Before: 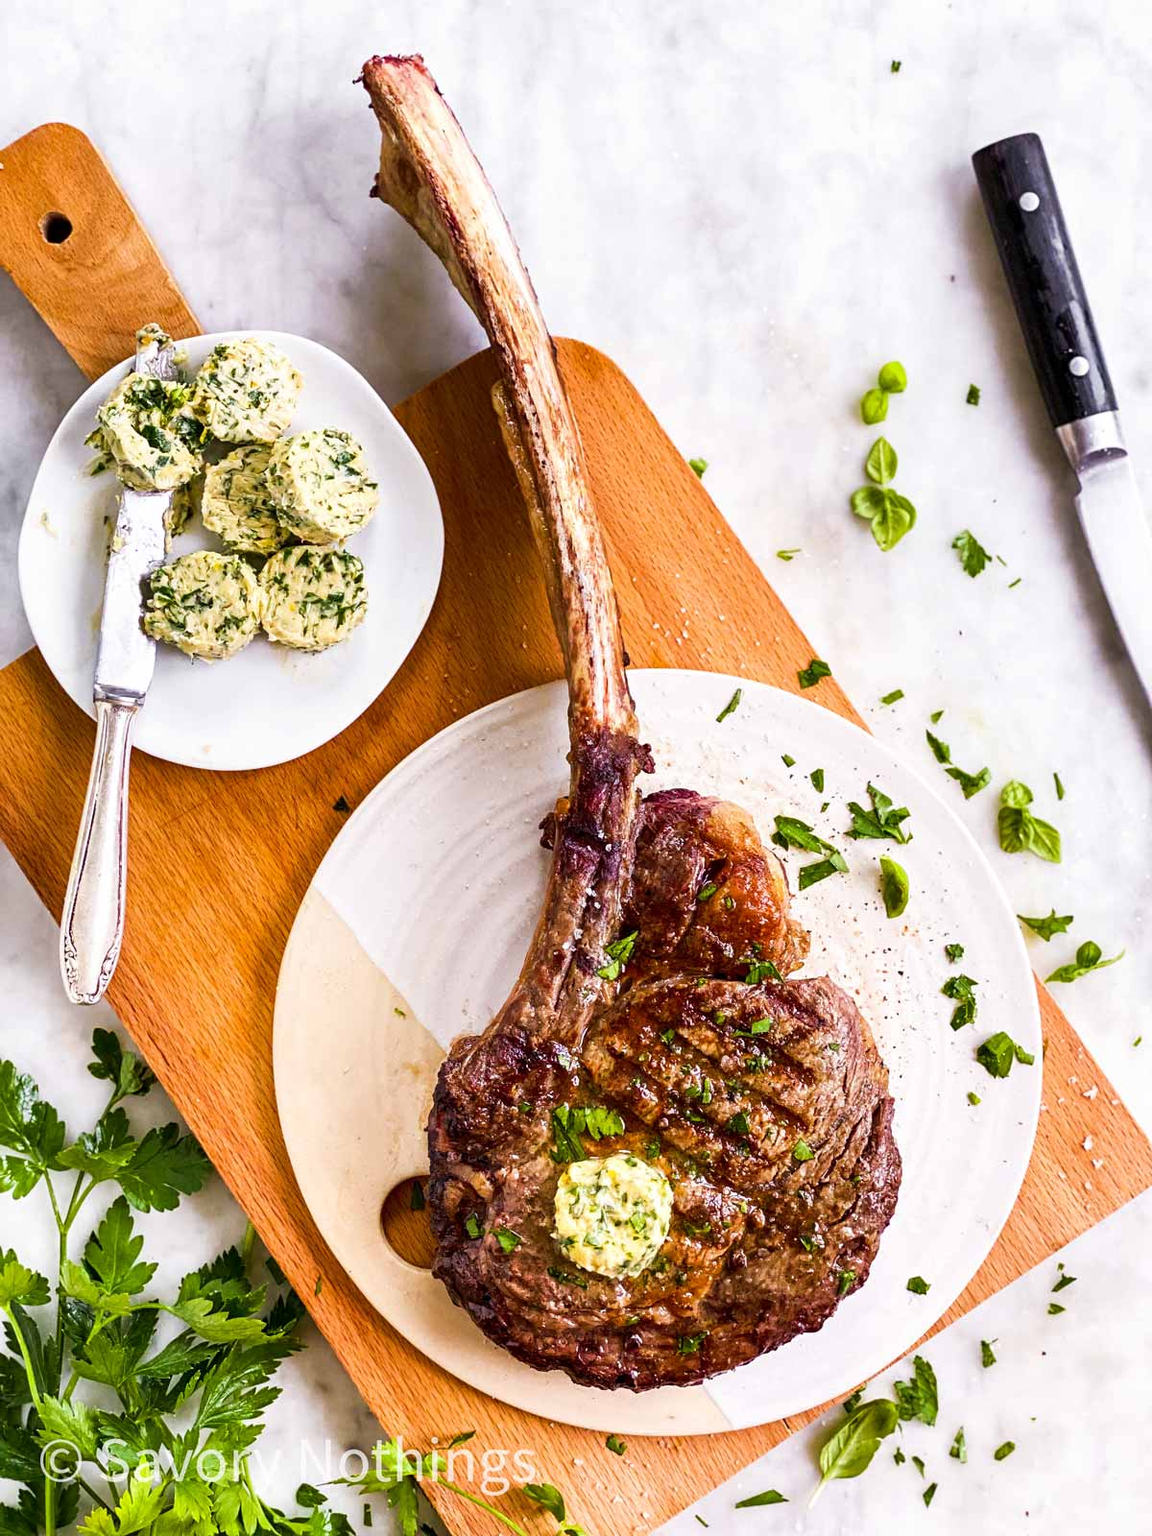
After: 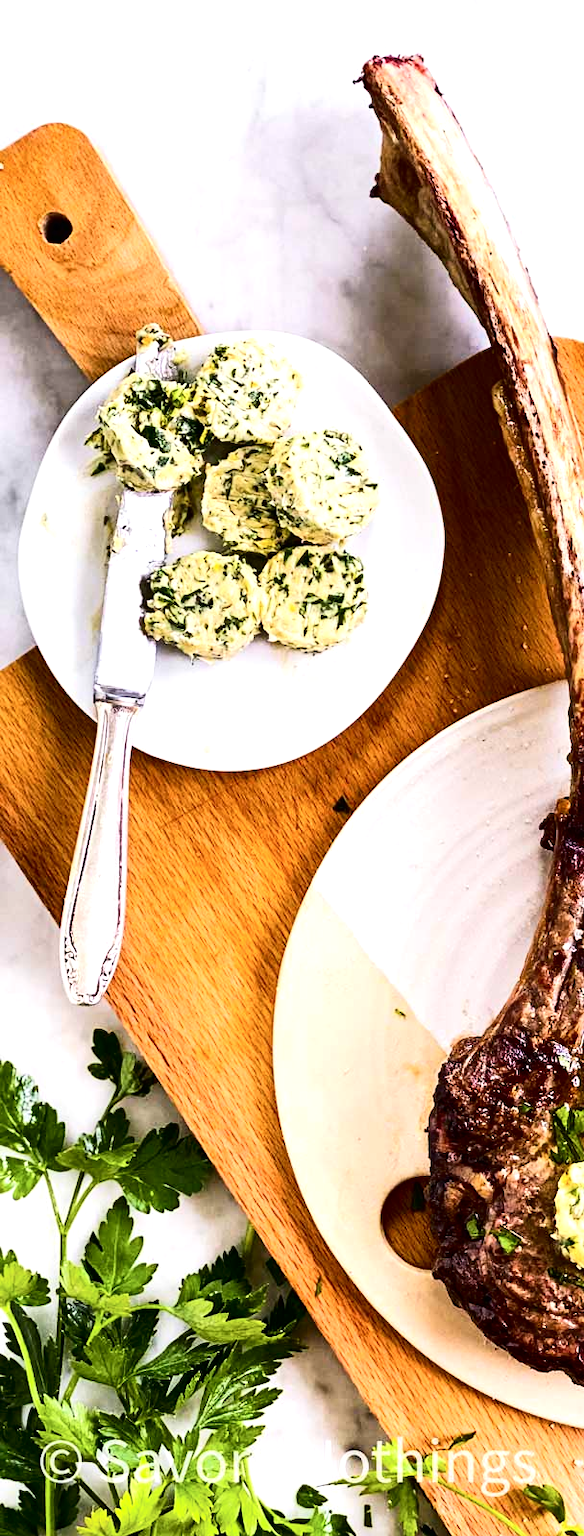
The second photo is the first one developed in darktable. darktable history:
tone curve: curves: ch0 [(0, 0) (0.003, 0.008) (0.011, 0.008) (0.025, 0.011) (0.044, 0.017) (0.069, 0.029) (0.1, 0.045) (0.136, 0.067) (0.177, 0.103) (0.224, 0.151) (0.277, 0.21) (0.335, 0.285) (0.399, 0.37) (0.468, 0.462) (0.543, 0.568) (0.623, 0.679) (0.709, 0.79) (0.801, 0.876) (0.898, 0.936) (1, 1)], color space Lab, independent channels, preserve colors none
crop and rotate: left 0.009%, top 0%, right 49.281%
tone equalizer: -8 EV -0.431 EV, -7 EV -0.427 EV, -6 EV -0.343 EV, -5 EV -0.226 EV, -3 EV 0.241 EV, -2 EV 0.317 EV, -1 EV 0.401 EV, +0 EV 0.445 EV, edges refinement/feathering 500, mask exposure compensation -1.57 EV, preserve details no
